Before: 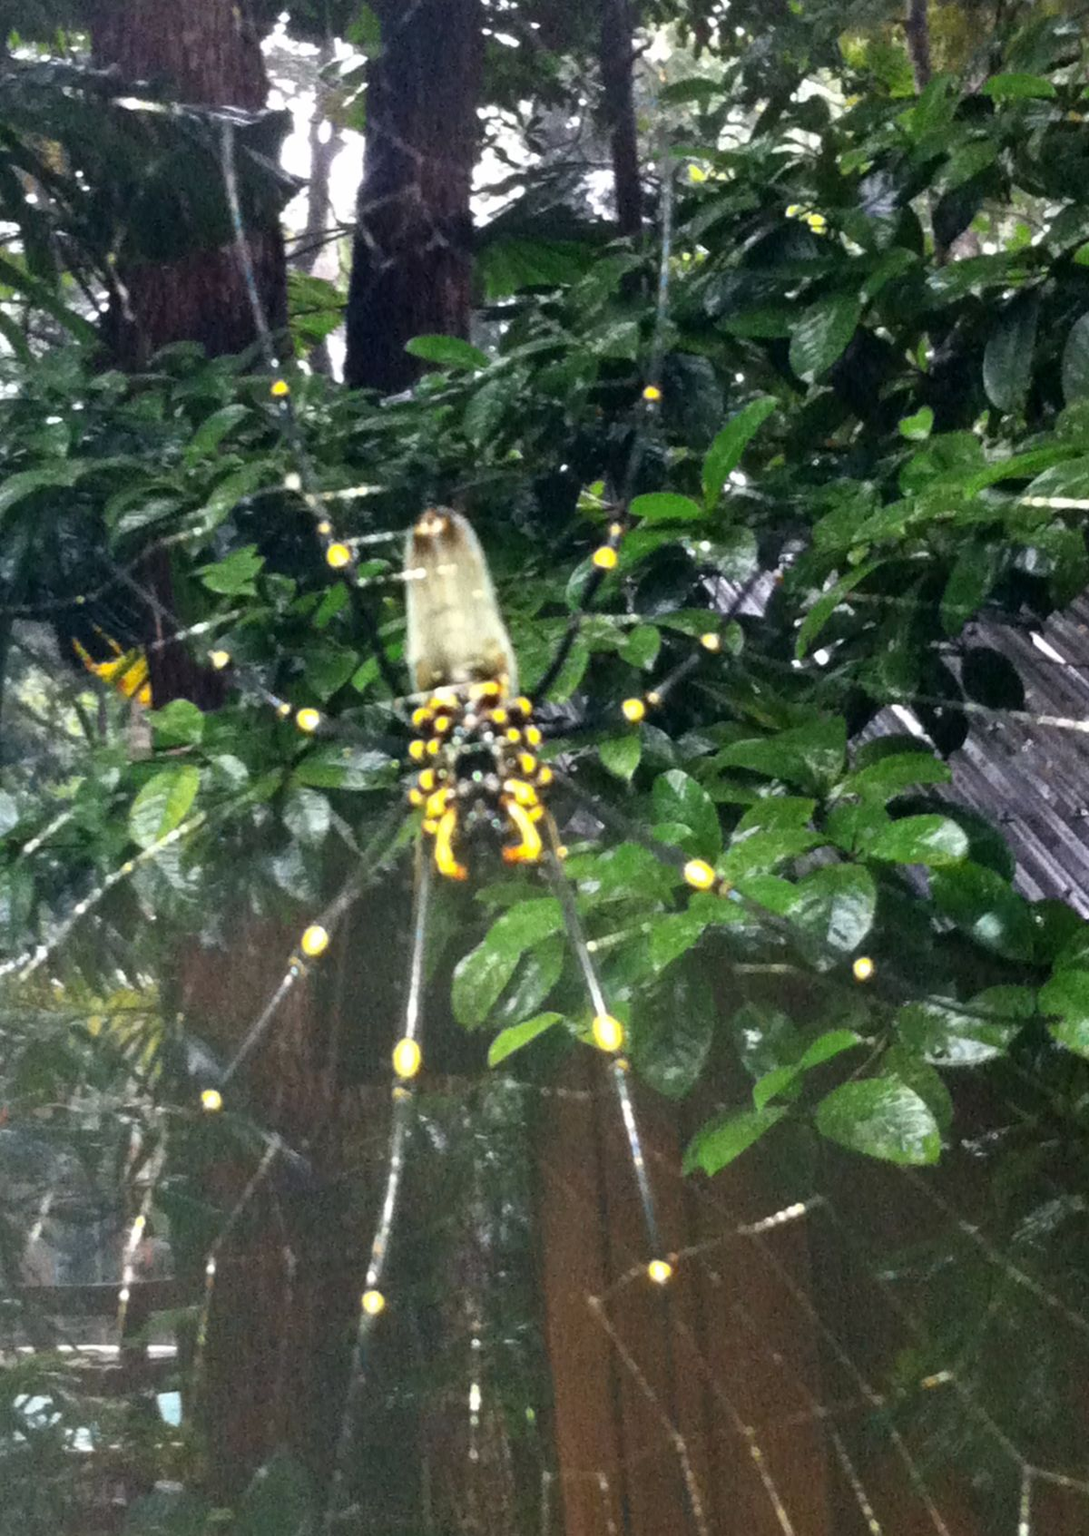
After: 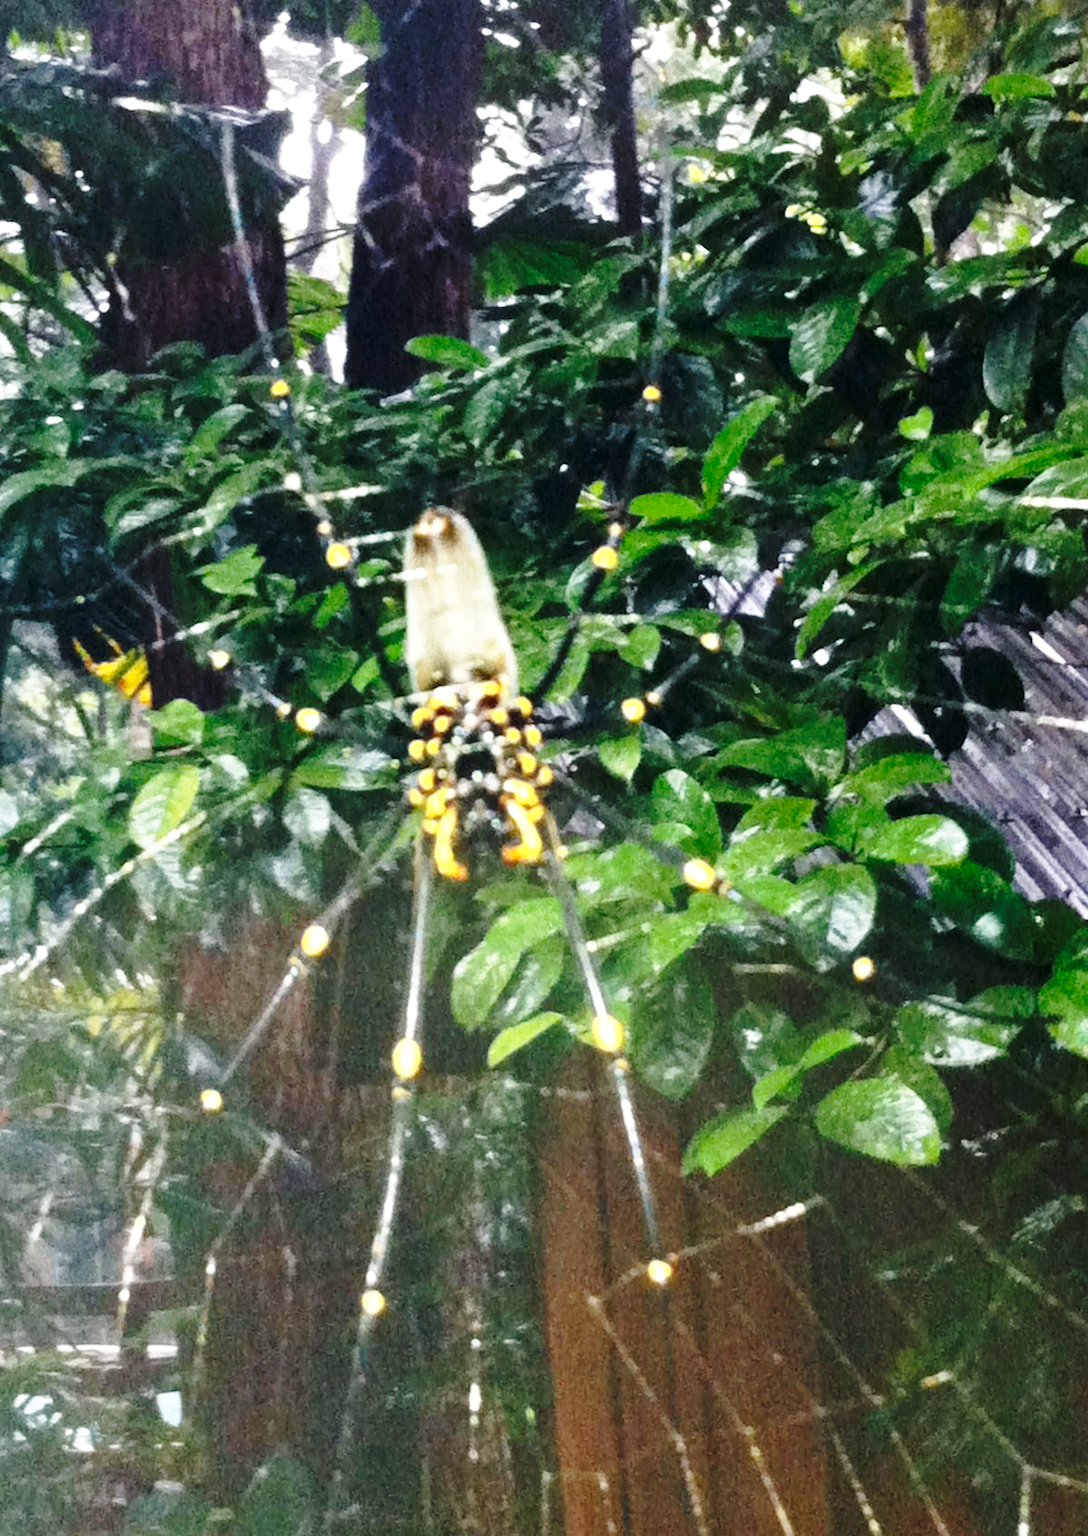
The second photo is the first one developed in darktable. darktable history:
white balance: emerald 1
base curve: curves: ch0 [(0, 0) (0.036, 0.037) (0.121, 0.228) (0.46, 0.76) (0.859, 0.983) (1, 1)], preserve colors none
